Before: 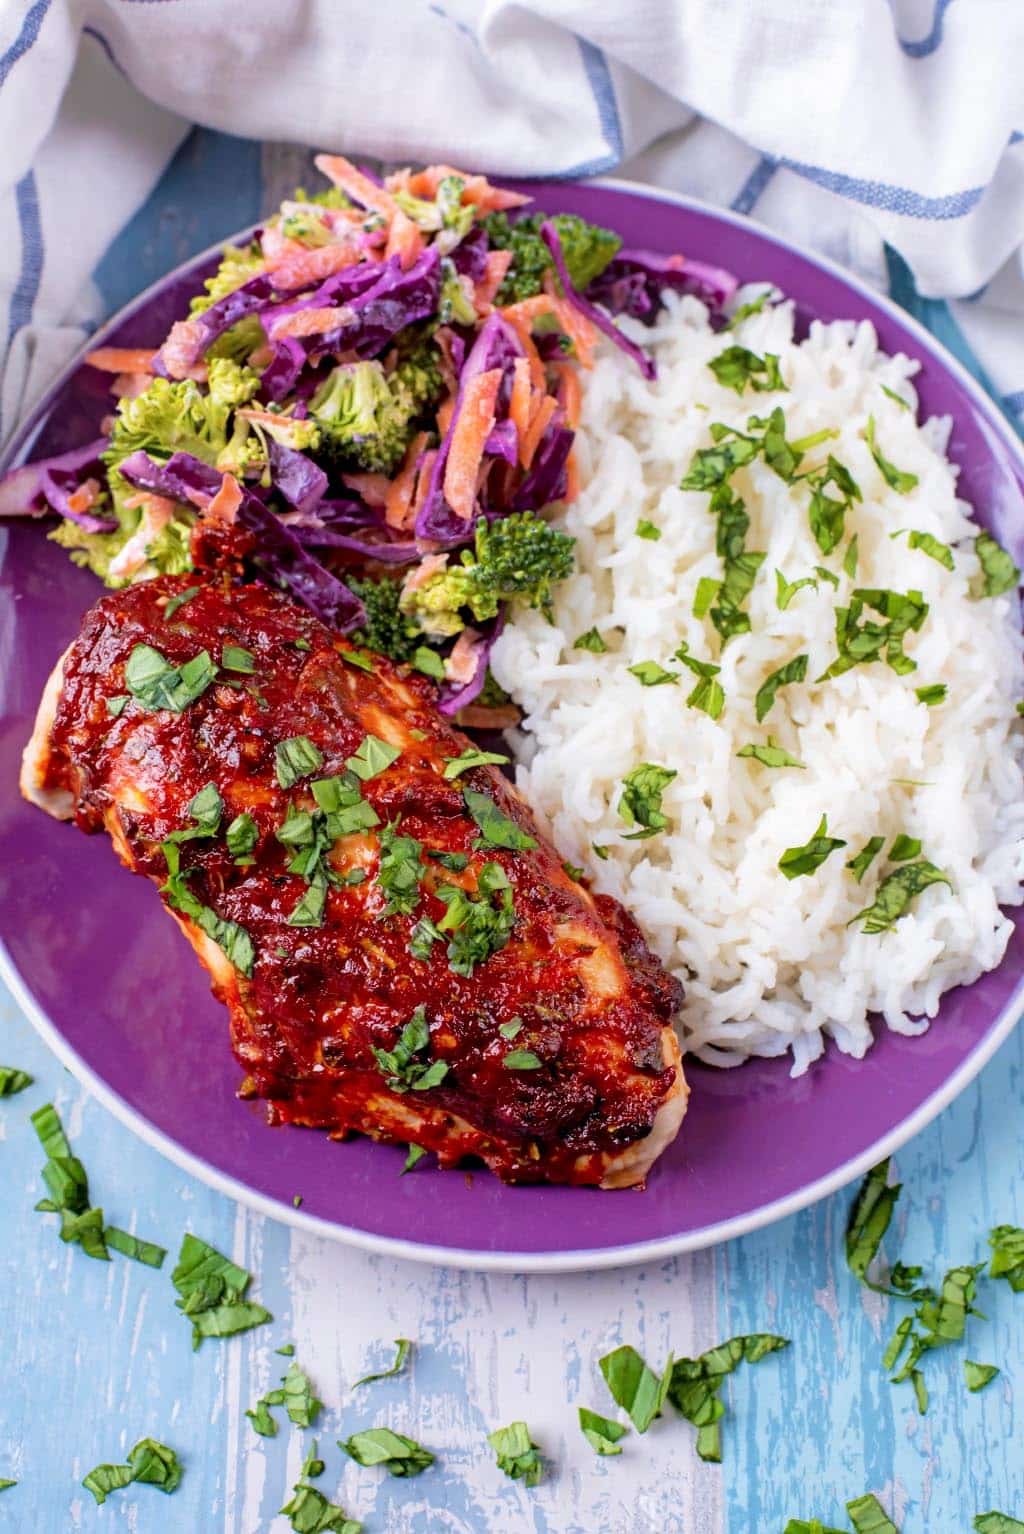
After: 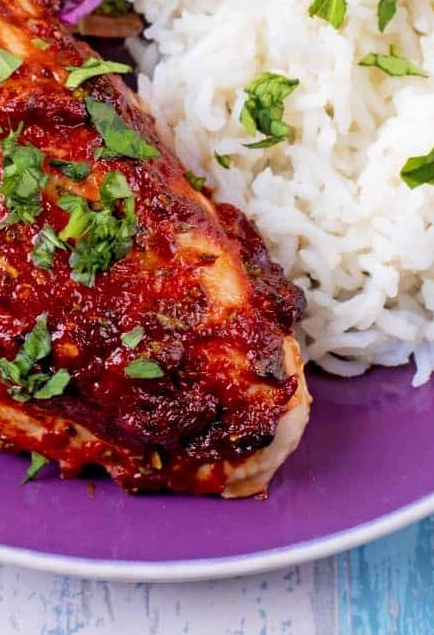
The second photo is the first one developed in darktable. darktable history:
crop: left 36.935%, top 45.068%, right 20.674%, bottom 13.517%
